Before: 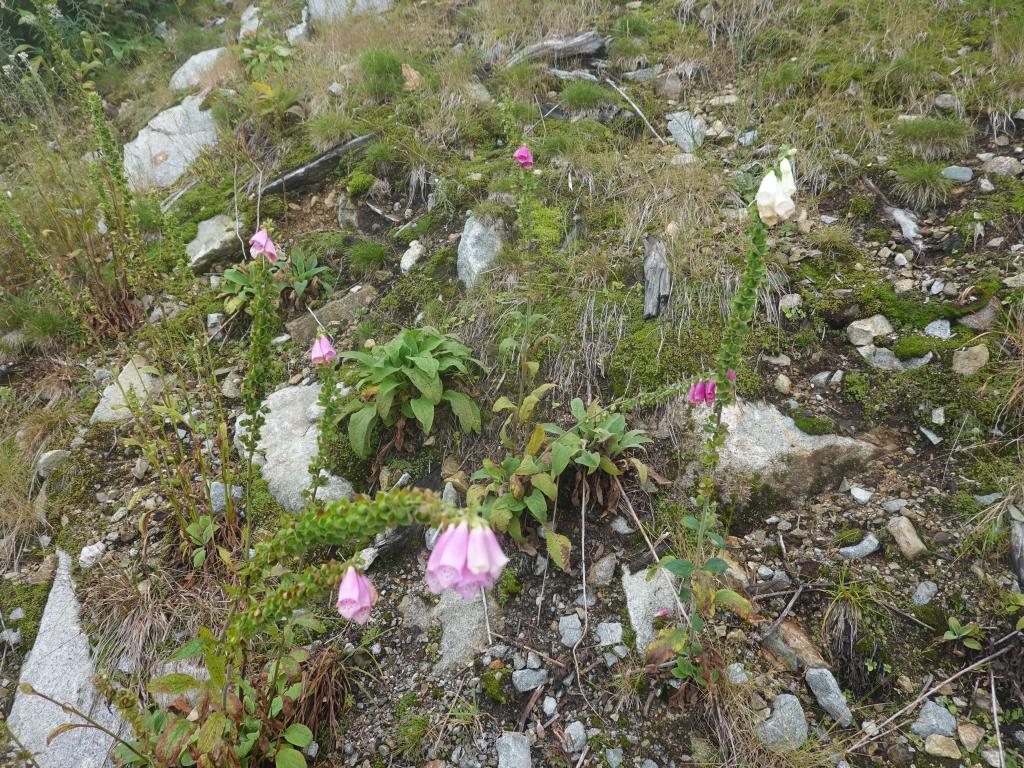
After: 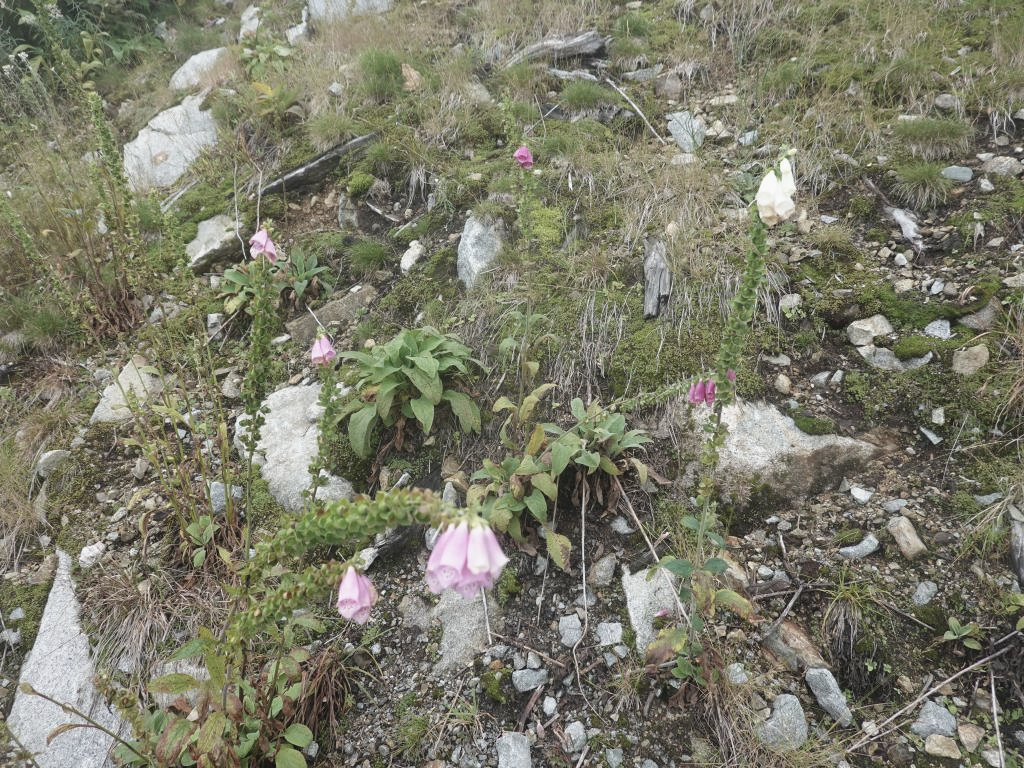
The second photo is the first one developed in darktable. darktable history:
tone curve: curves: ch0 [(0, 0) (0.003, 0.003) (0.011, 0.012) (0.025, 0.026) (0.044, 0.047) (0.069, 0.073) (0.1, 0.105) (0.136, 0.143) (0.177, 0.187) (0.224, 0.237) (0.277, 0.293) (0.335, 0.354) (0.399, 0.422) (0.468, 0.495) (0.543, 0.574) (0.623, 0.659) (0.709, 0.749) (0.801, 0.846) (0.898, 0.932) (1, 1)], preserve colors none
contrast brightness saturation: contrast -0.057, saturation -0.395
